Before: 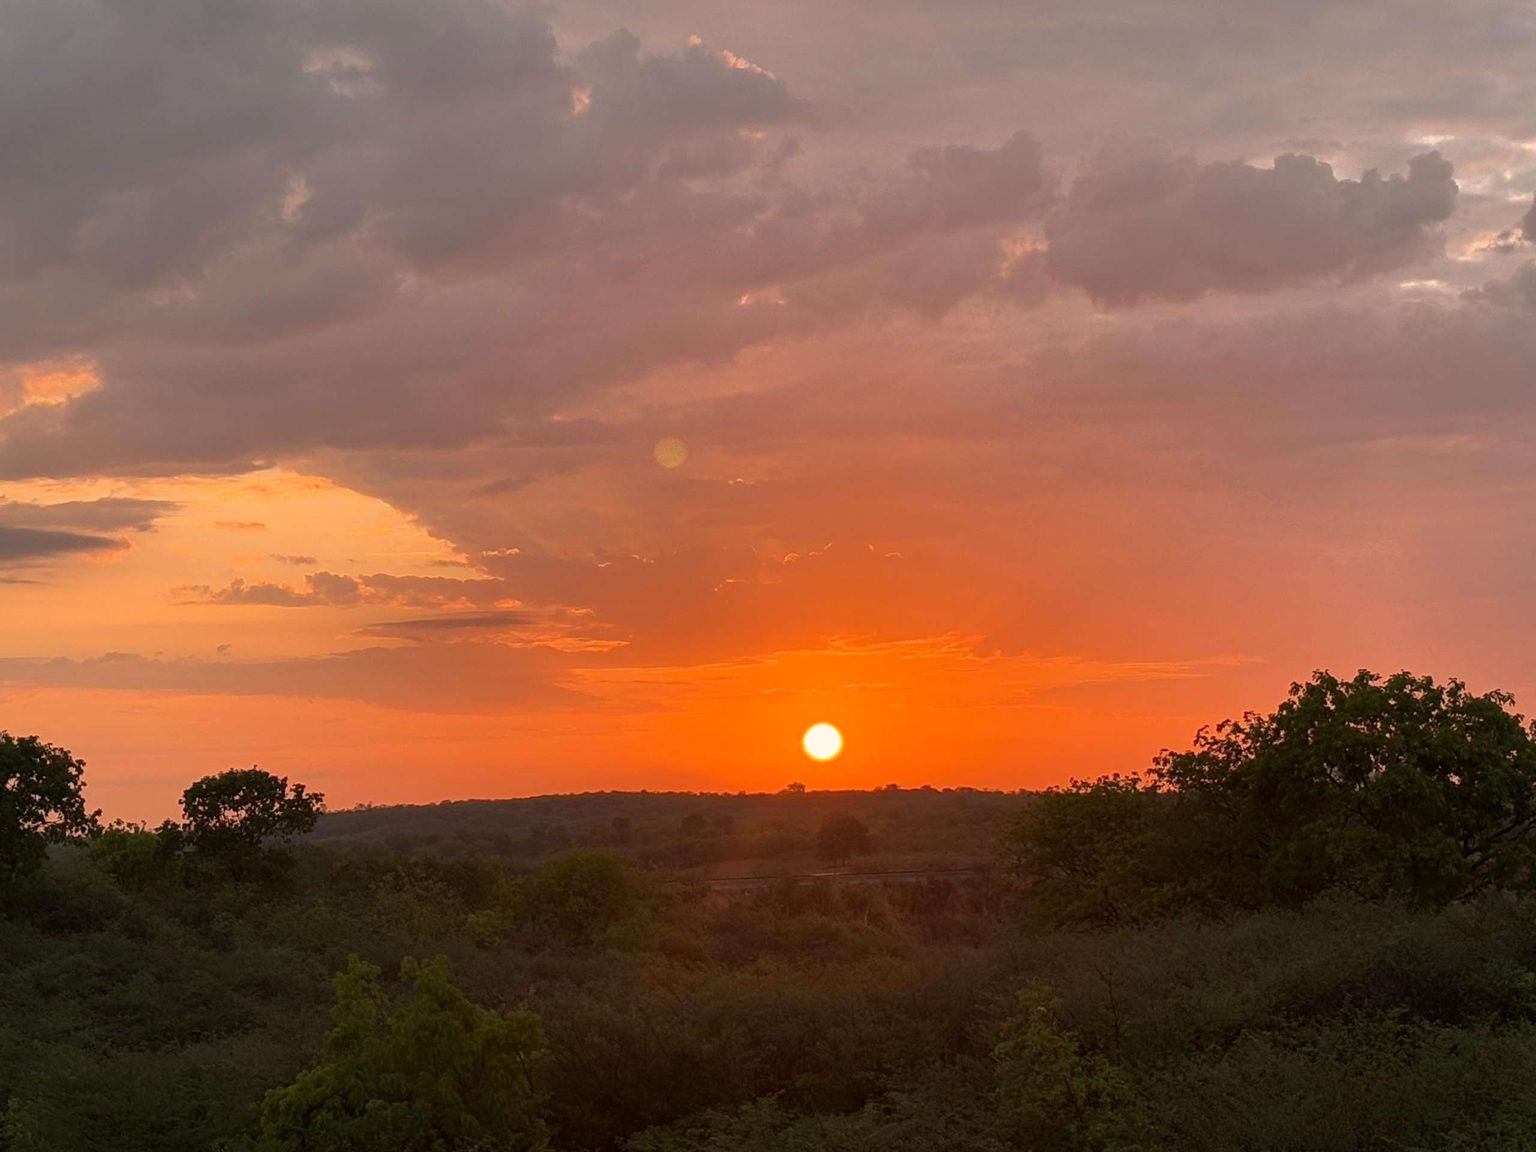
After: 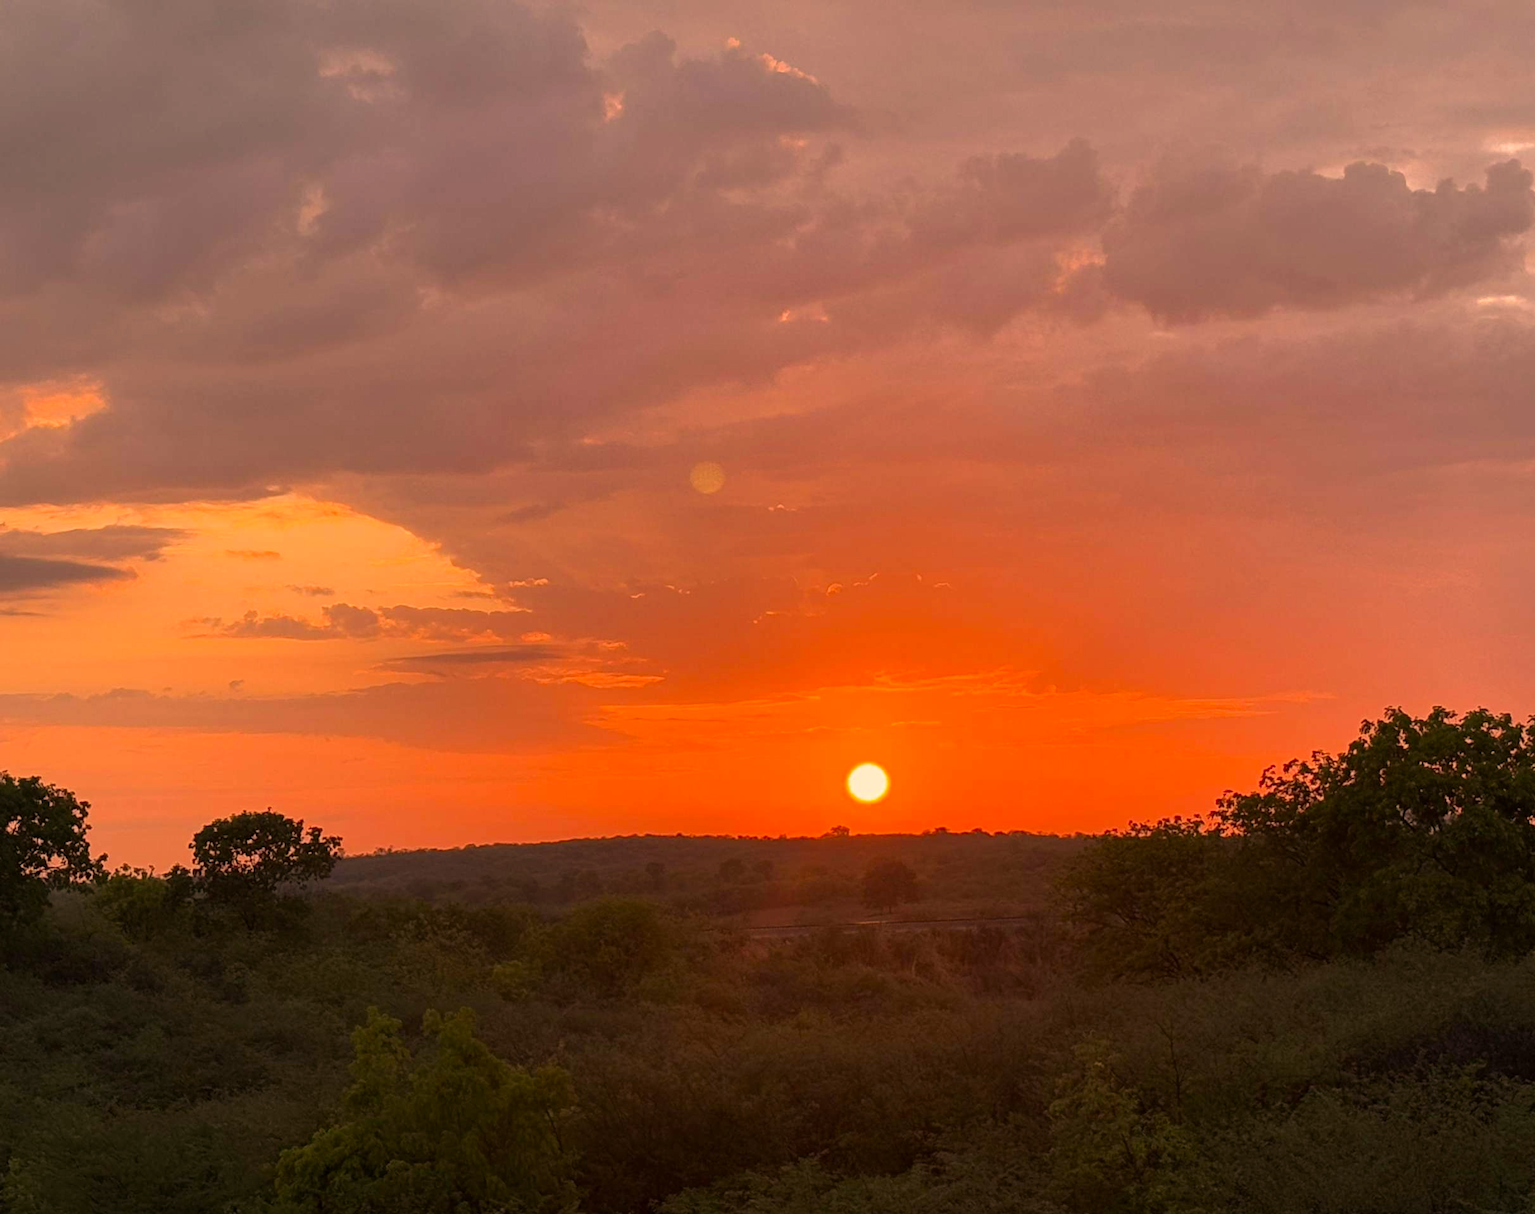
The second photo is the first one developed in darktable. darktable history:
color correction: highlights a* 17.88, highlights b* 18.79
crop and rotate: right 5.167%
